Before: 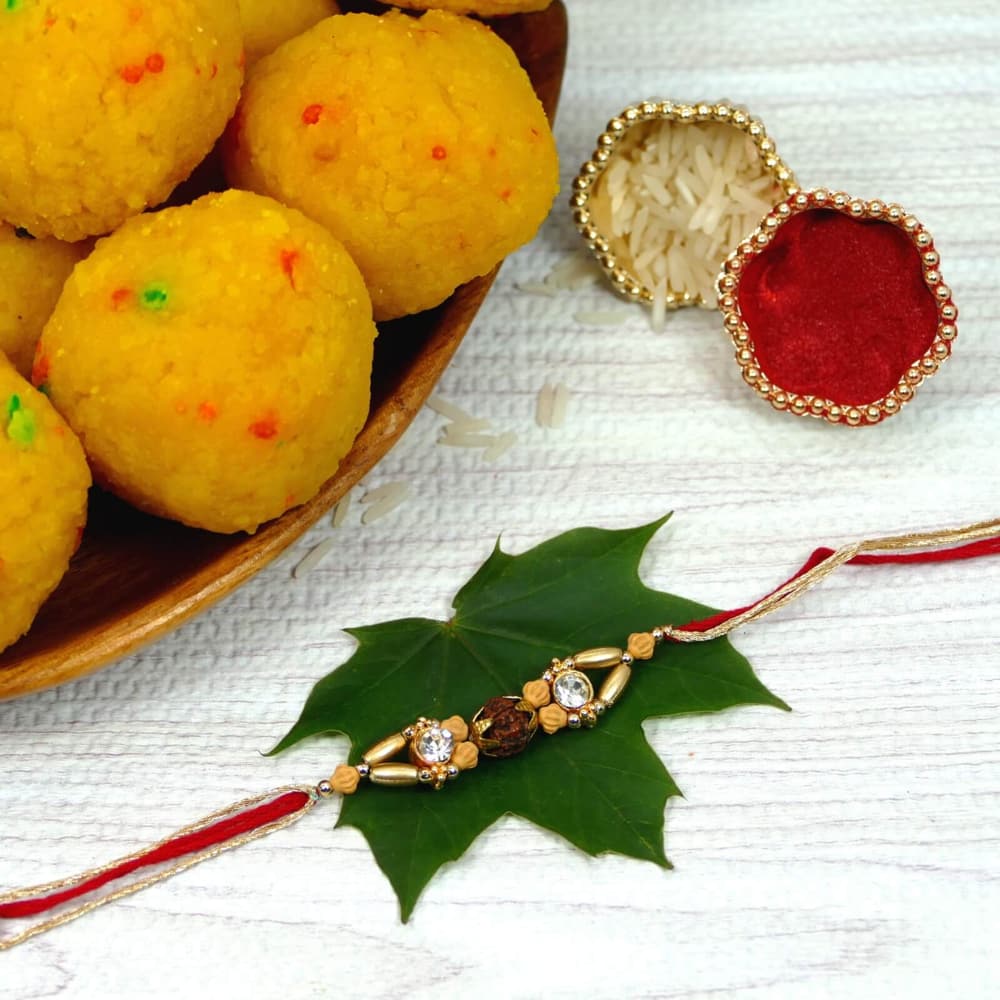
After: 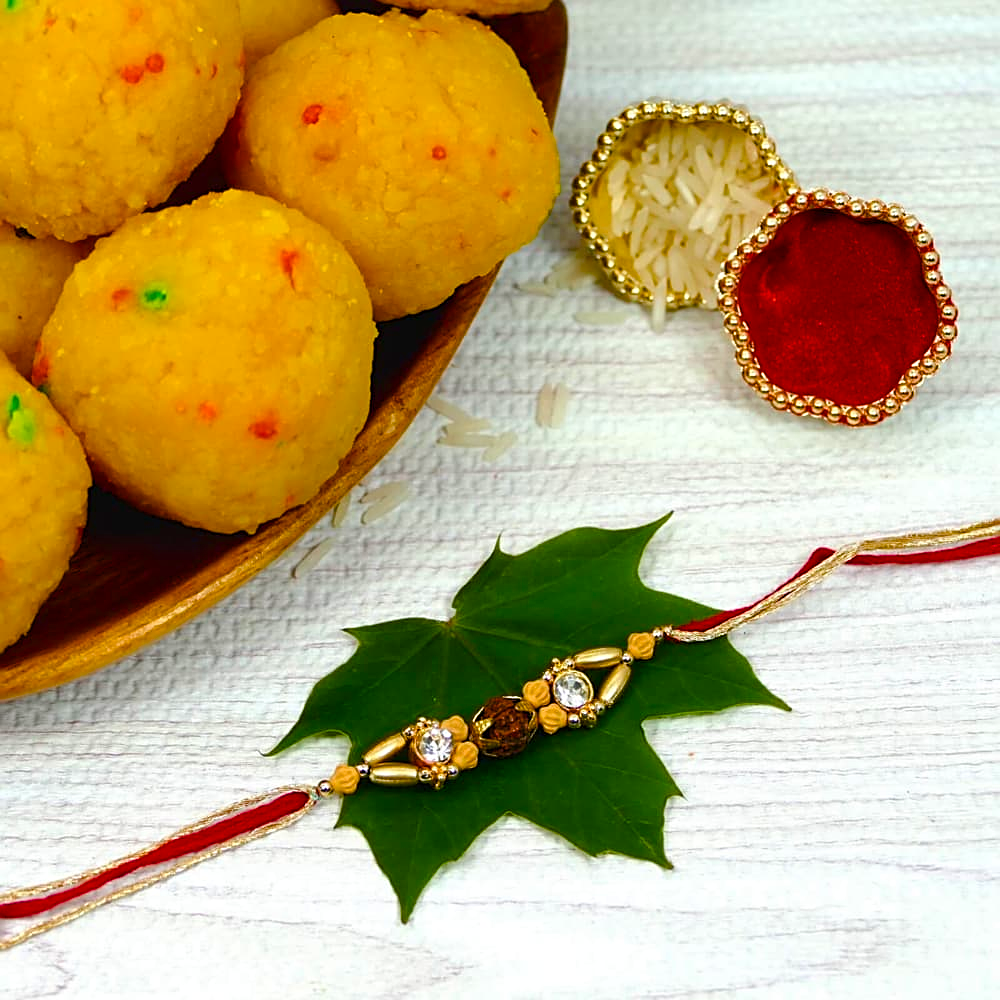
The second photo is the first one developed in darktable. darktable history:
sharpen: on, module defaults
color balance rgb: power › hue 61.45°, perceptual saturation grading › global saturation 20%, perceptual saturation grading › highlights -25.862%, perceptual saturation grading › shadows 49.367%, global vibrance 39.961%
